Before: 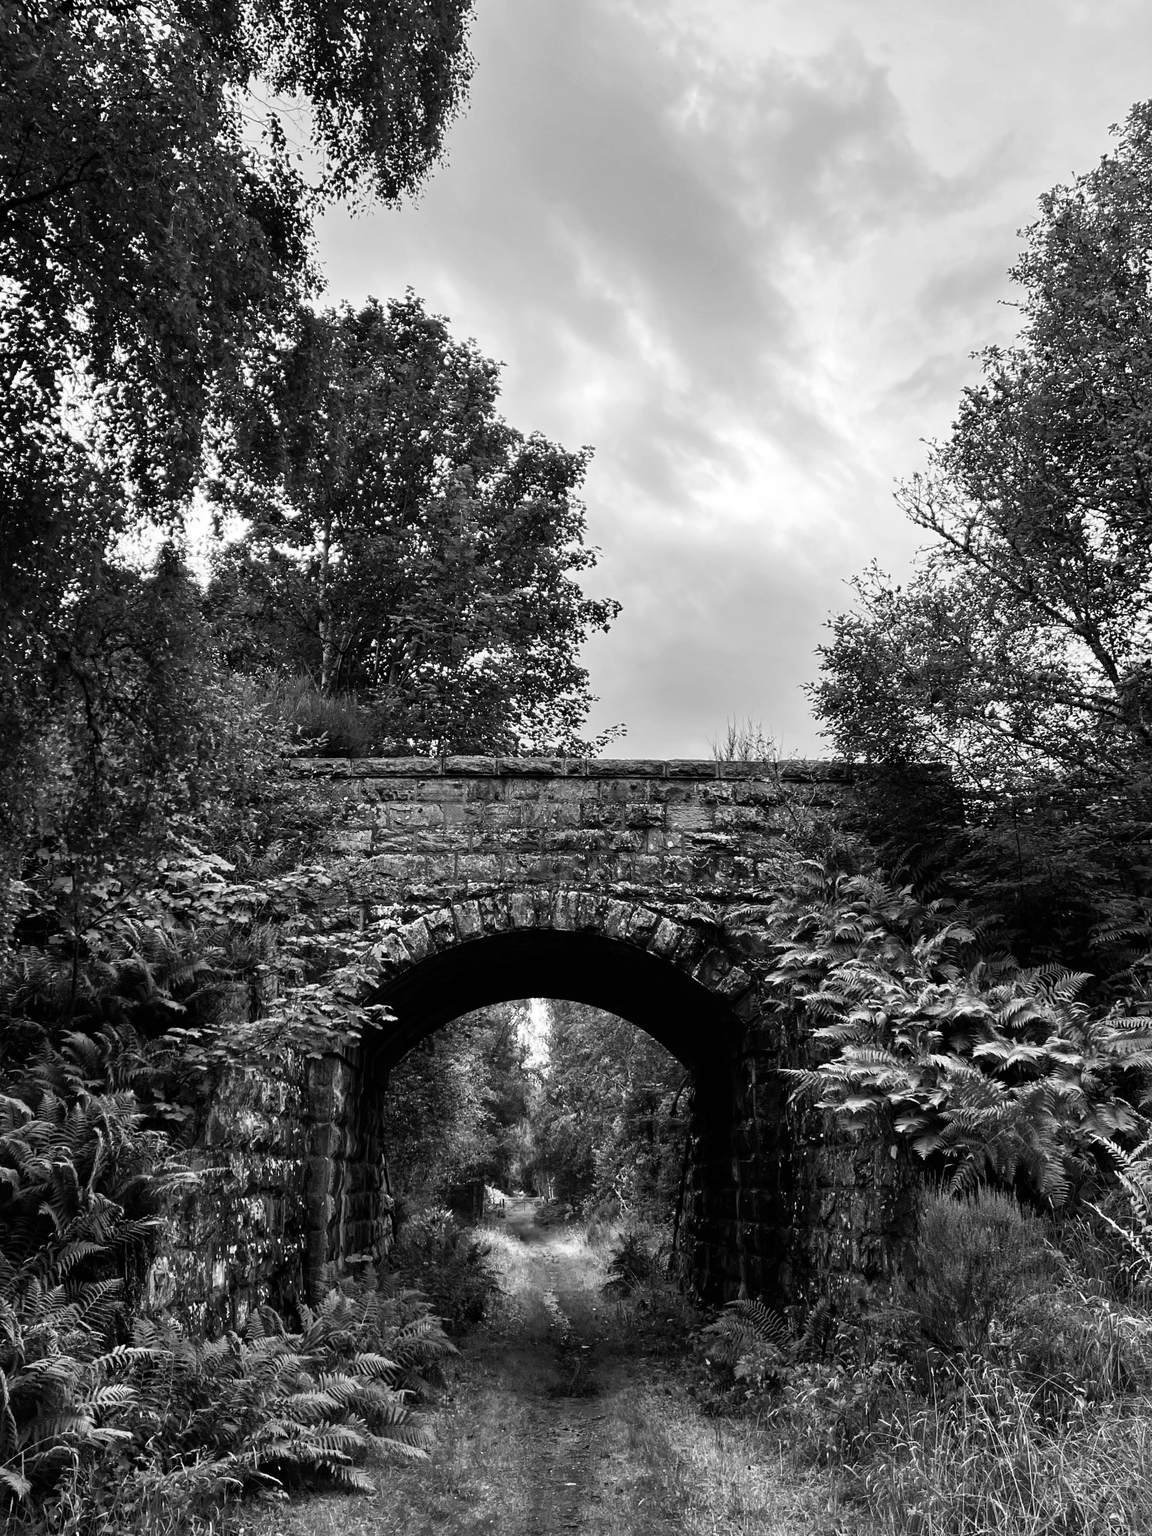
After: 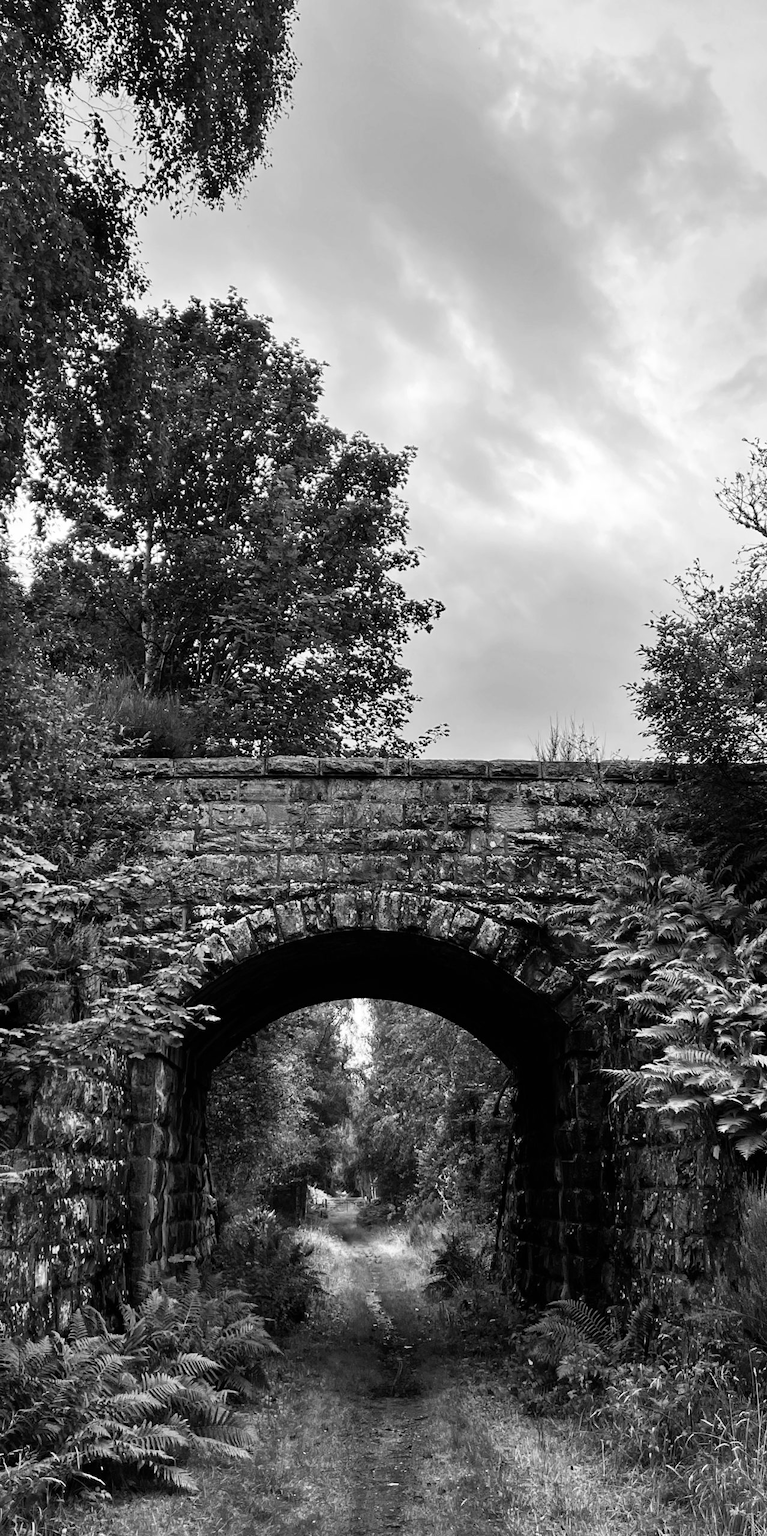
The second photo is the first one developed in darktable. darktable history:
crop and rotate: left 15.453%, right 17.917%
